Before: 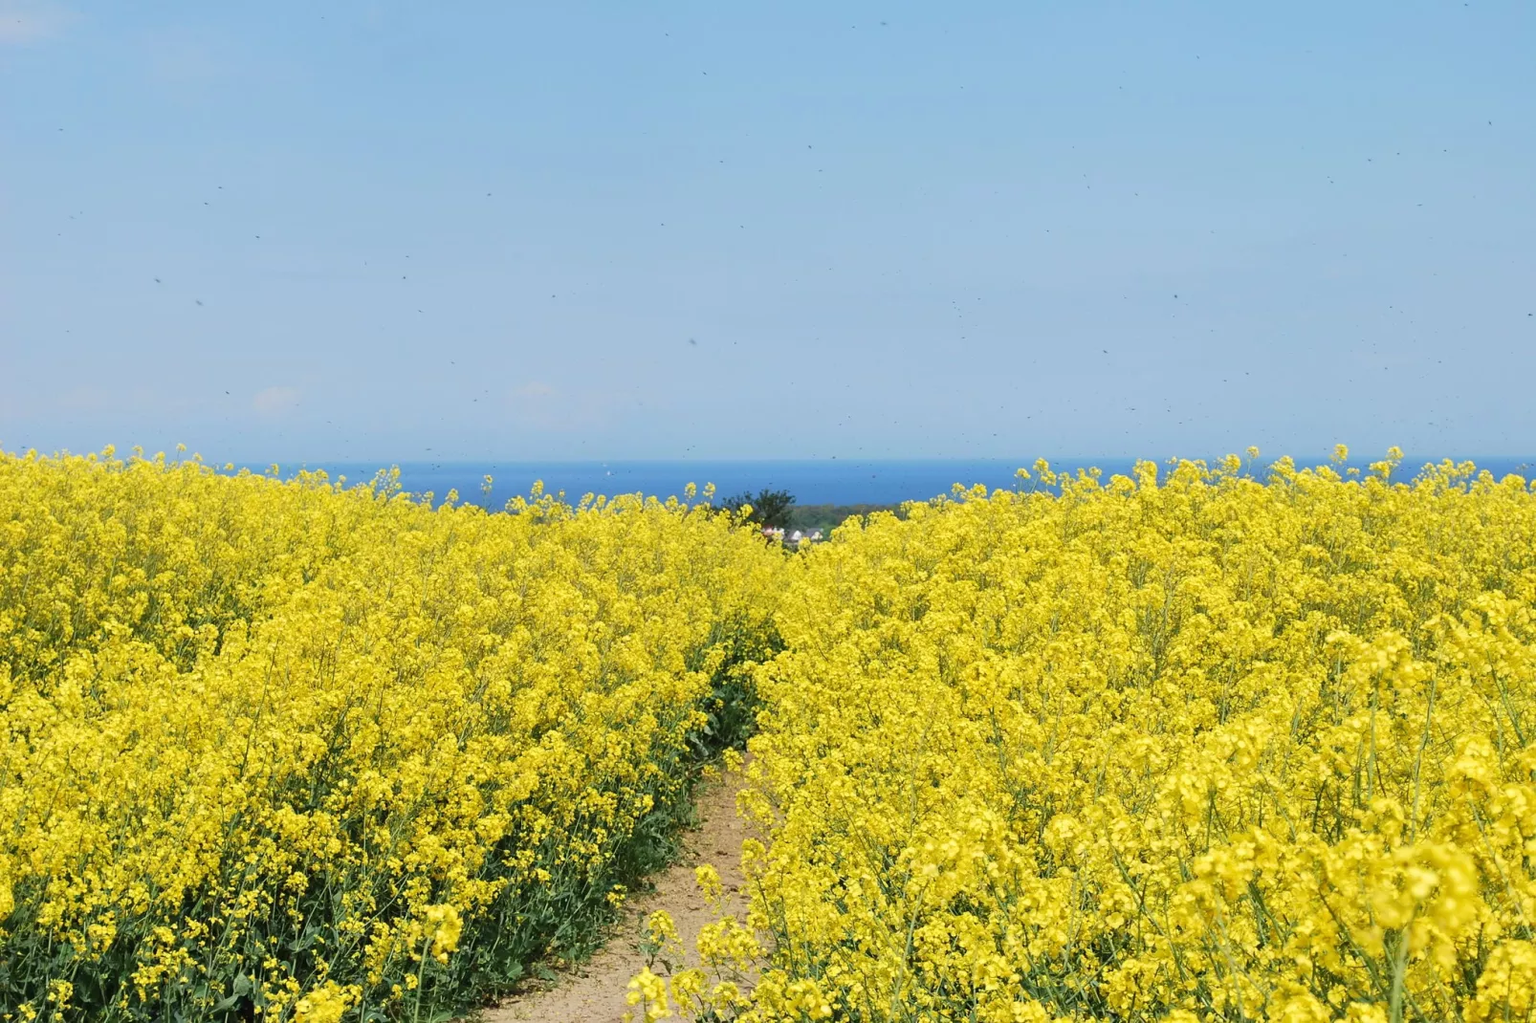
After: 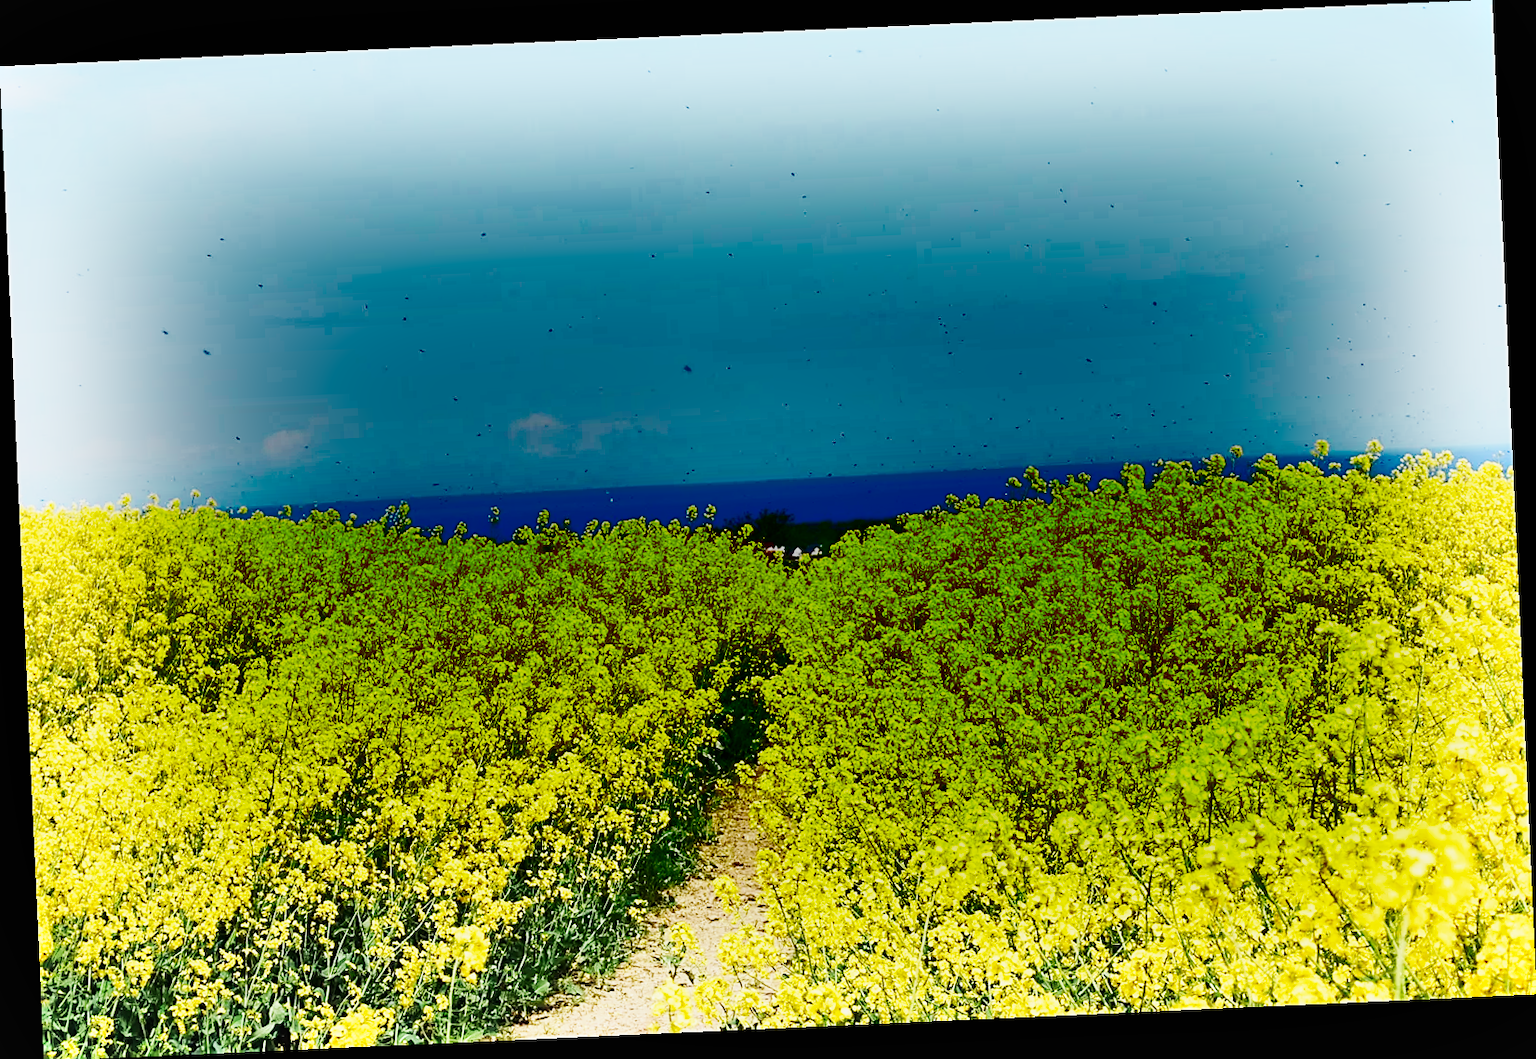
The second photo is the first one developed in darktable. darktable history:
rotate and perspective: rotation -2.56°, automatic cropping off
base curve: curves: ch0 [(0, 0) (0.007, 0.004) (0.027, 0.03) (0.046, 0.07) (0.207, 0.54) (0.442, 0.872) (0.673, 0.972) (1, 1)], preserve colors none
shadows and highlights: radius 123.98, shadows 100, white point adjustment -3, highlights -100, highlights color adjustment 89.84%, soften with gaussian
sharpen: on, module defaults
